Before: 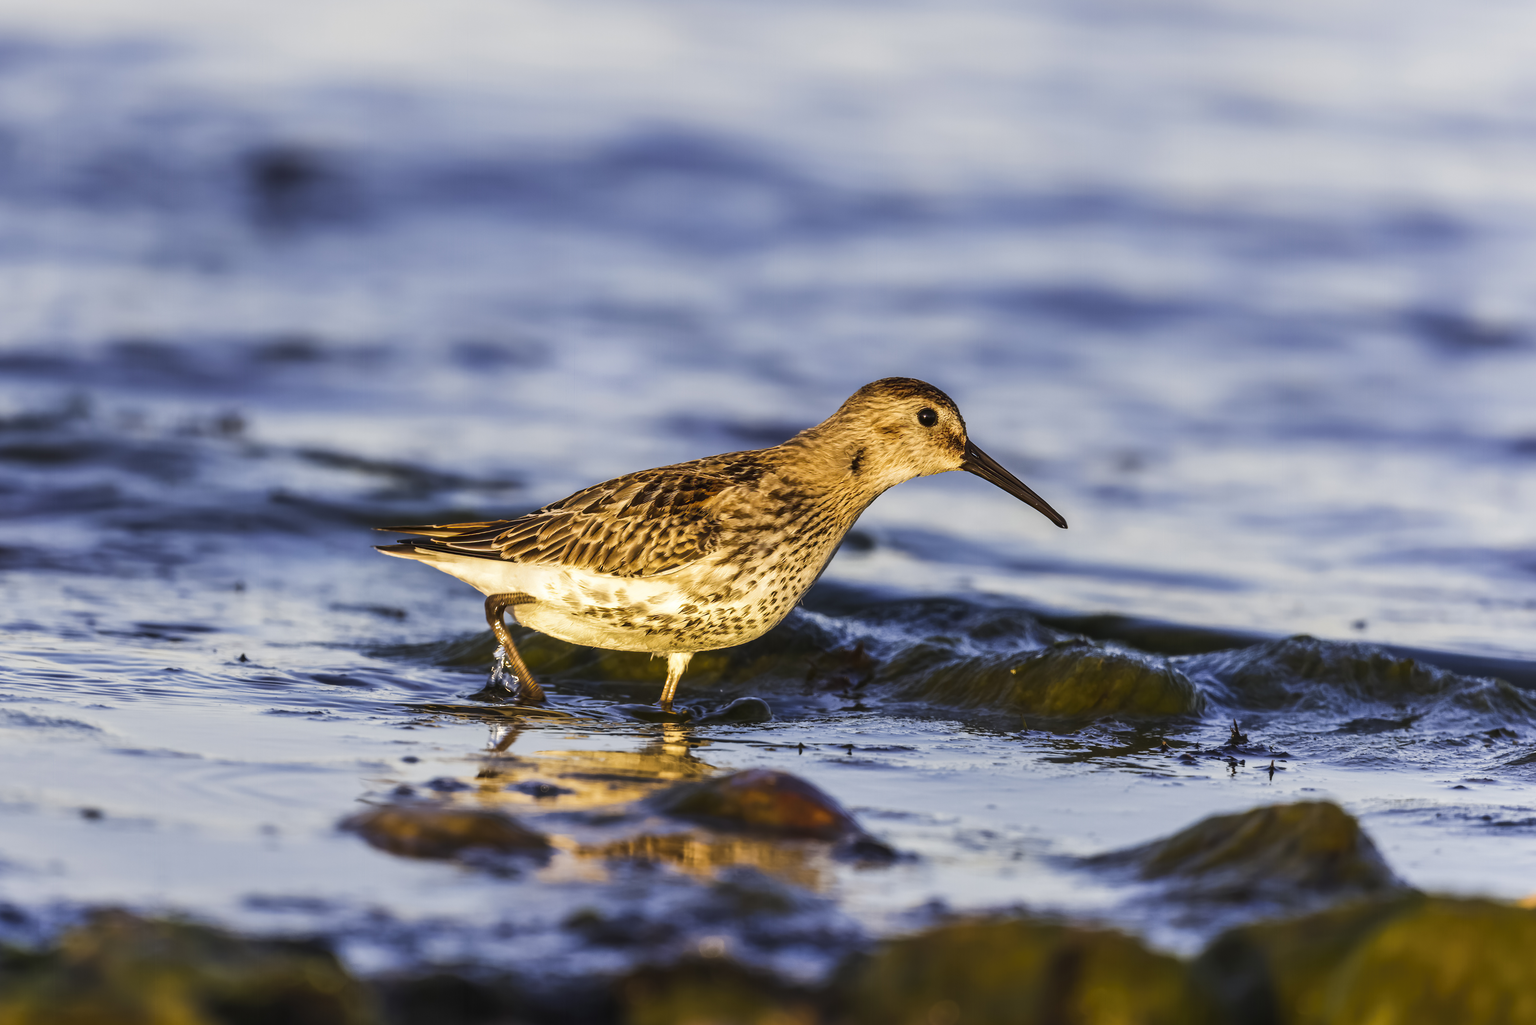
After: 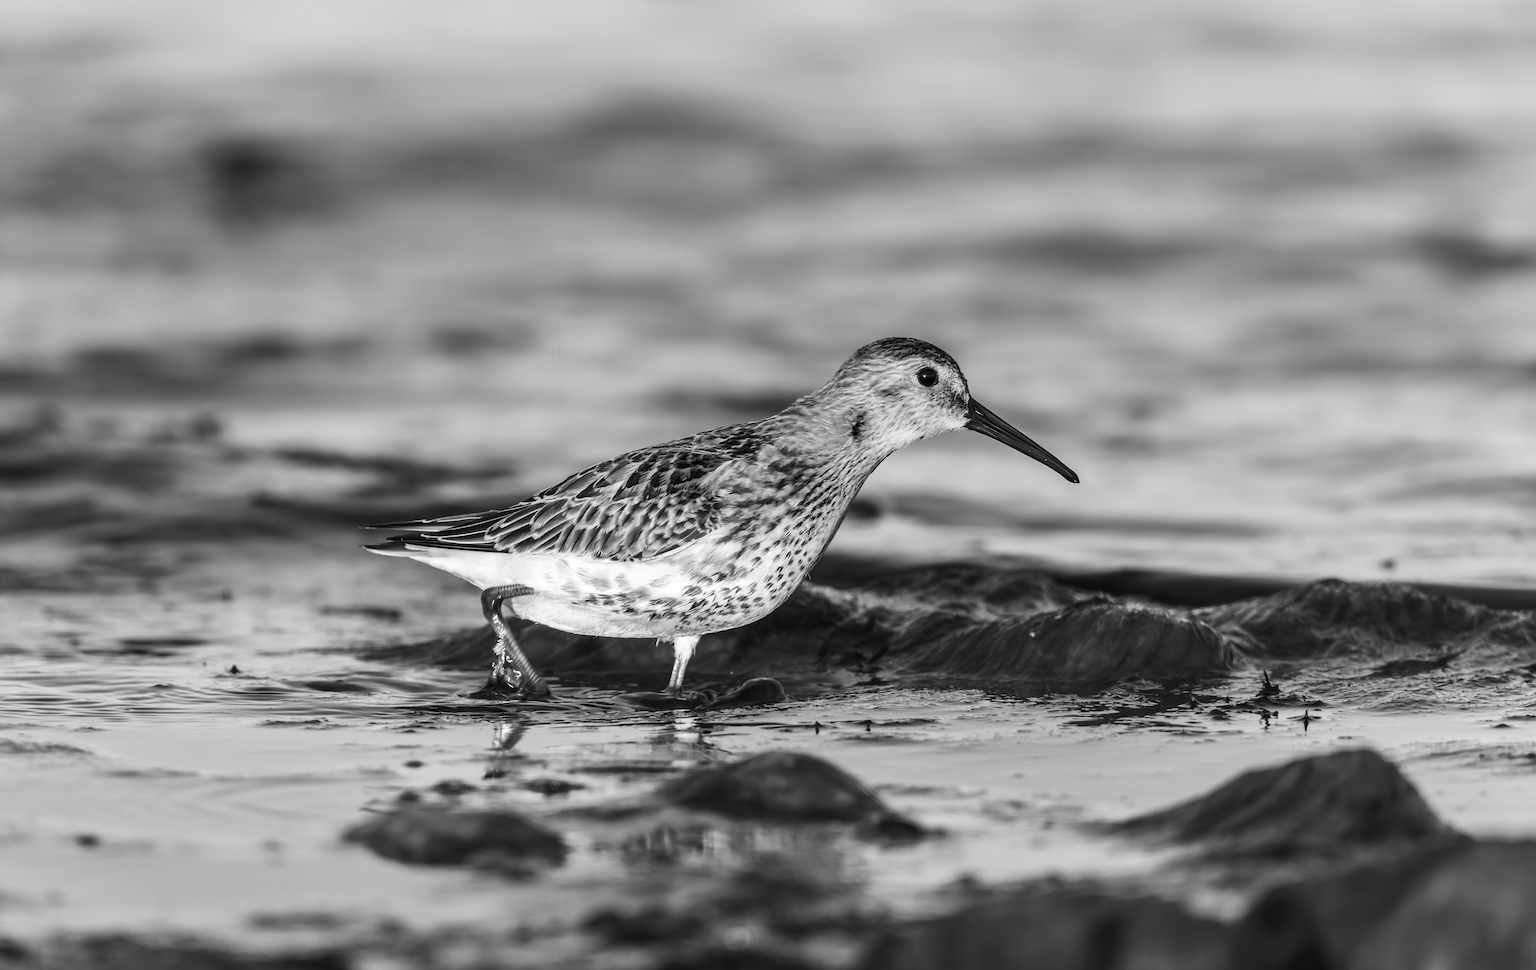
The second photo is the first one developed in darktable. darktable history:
rotate and perspective: rotation -3.52°, crop left 0.036, crop right 0.964, crop top 0.081, crop bottom 0.919
color contrast: green-magenta contrast 0, blue-yellow contrast 0
tone equalizer: on, module defaults
